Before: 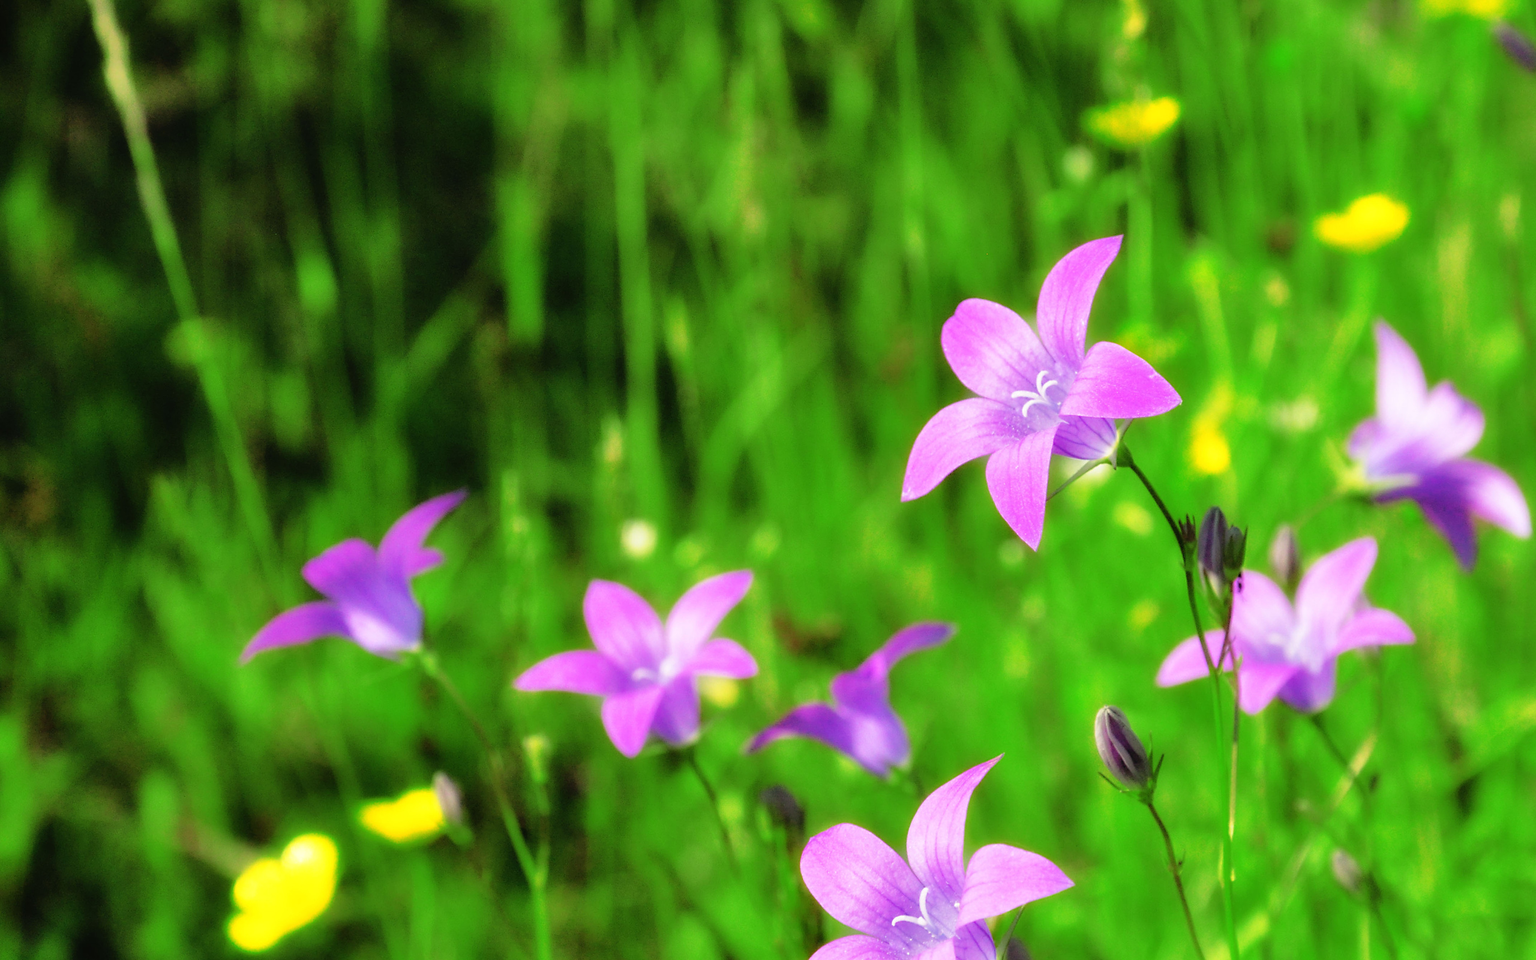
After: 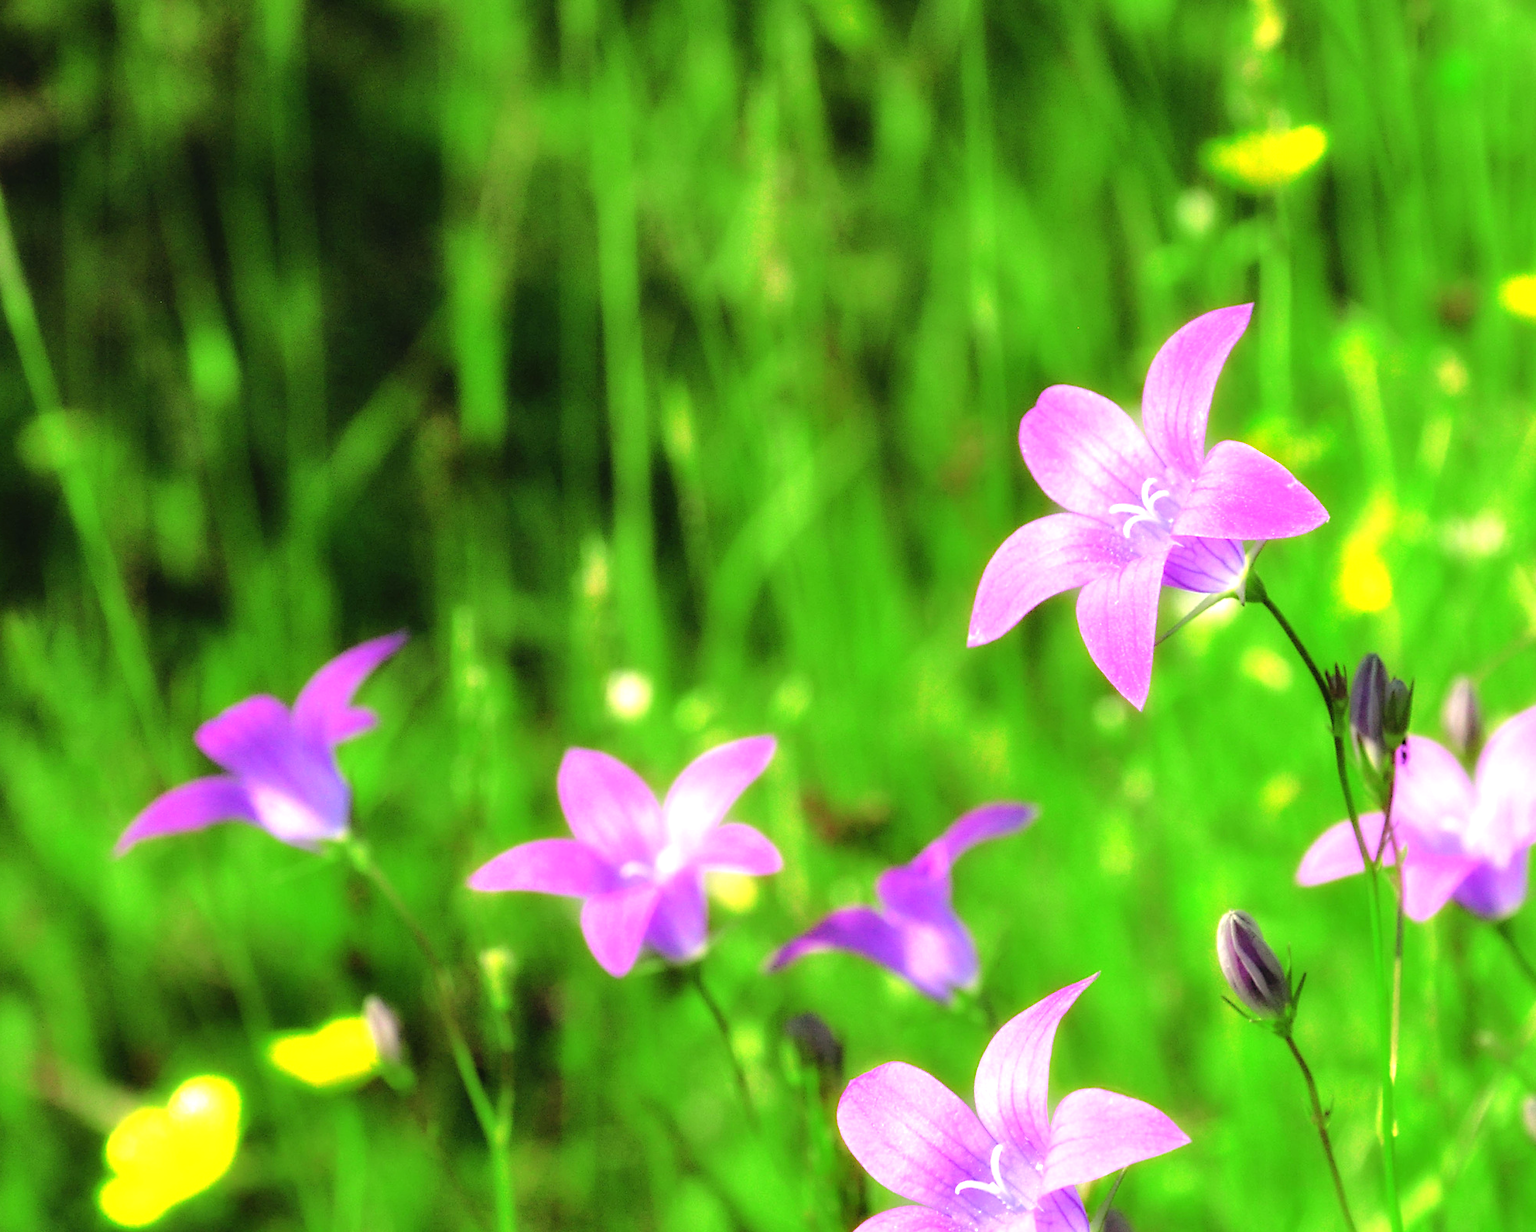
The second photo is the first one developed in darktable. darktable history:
crop: left 9.847%, right 12.593%
exposure: exposure 0.562 EV, compensate exposure bias true, compensate highlight preservation false
